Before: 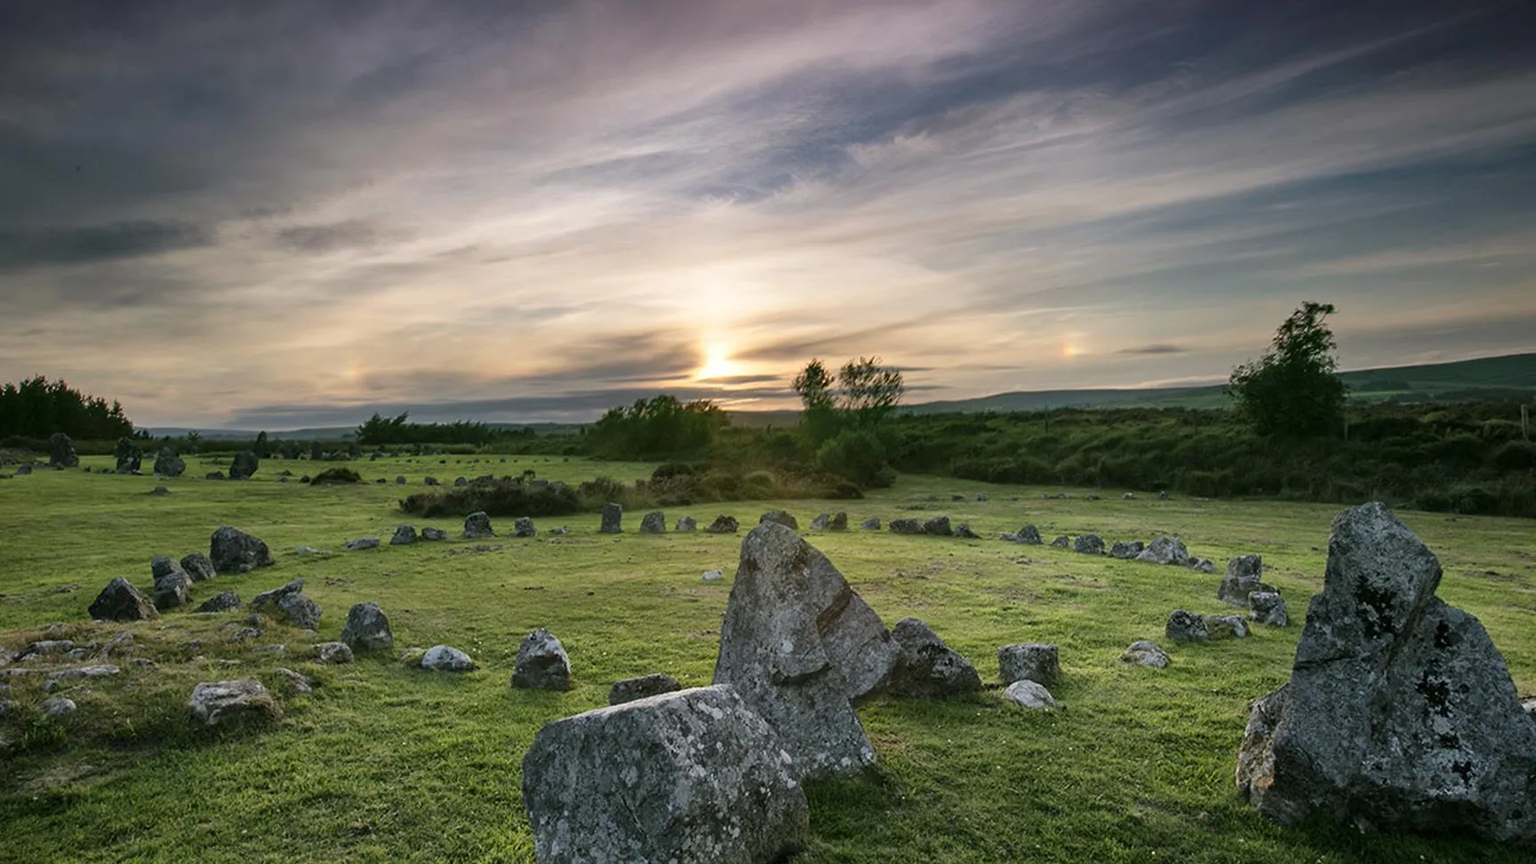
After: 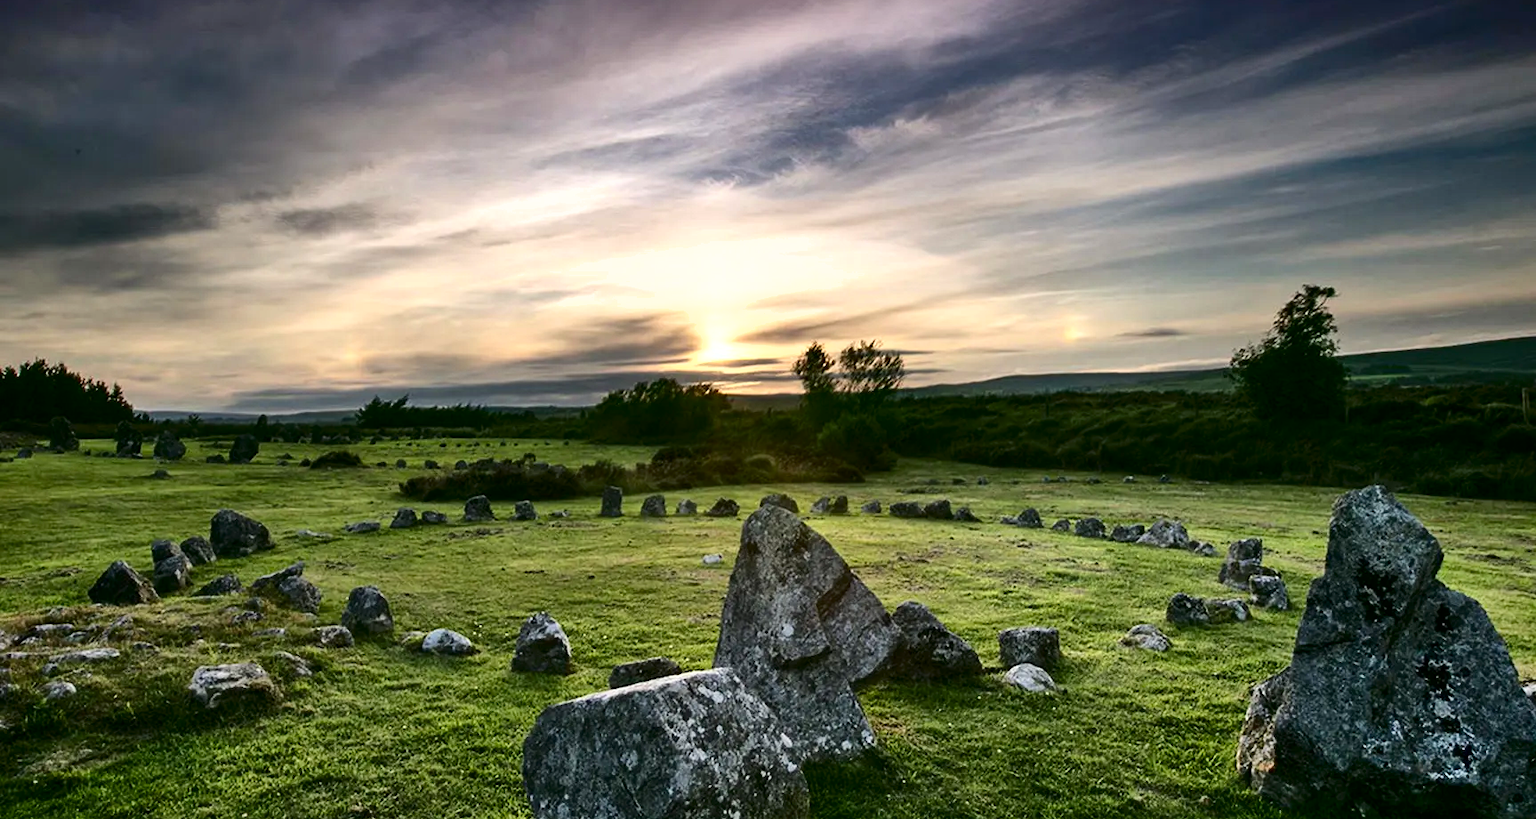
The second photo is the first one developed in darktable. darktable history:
exposure: black level correction 0, exposure 0.498 EV, compensate highlight preservation false
contrast brightness saturation: contrast 0.188, brightness -0.221, saturation 0.105
shadows and highlights: soften with gaussian
crop and rotate: top 2.03%, bottom 3.136%
